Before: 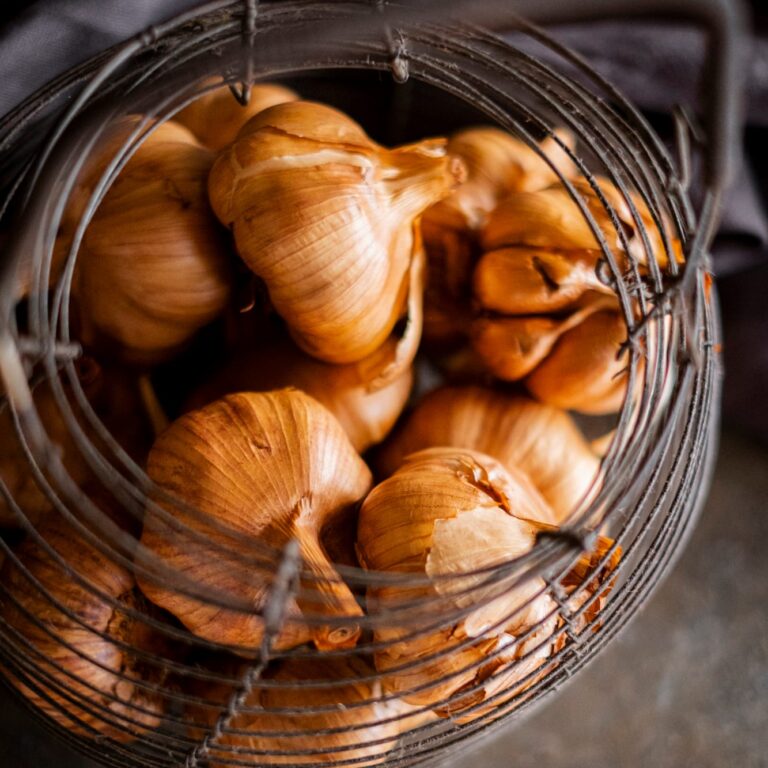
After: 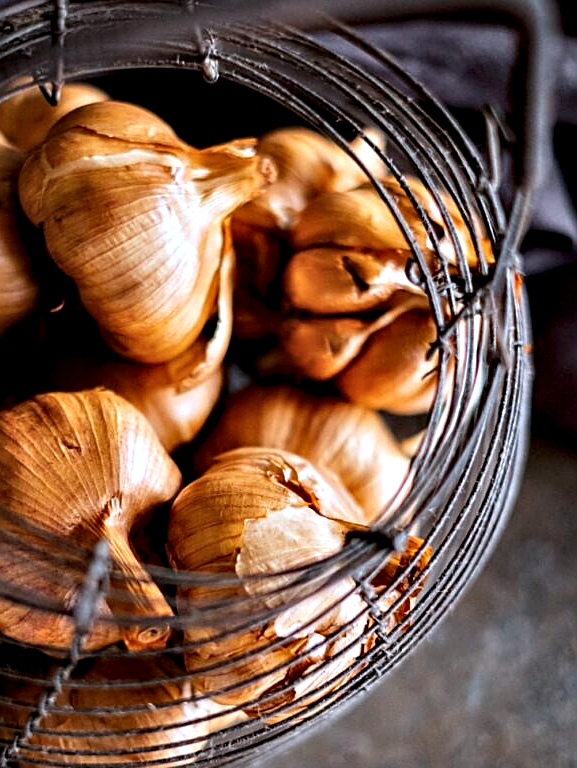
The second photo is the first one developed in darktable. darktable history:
crop and rotate: left 24.863%
contrast equalizer: y [[0.6 ×6], [0.55 ×6], [0 ×6], [0 ×6], [0 ×6]]
sharpen: on, module defaults
color calibration: gray › normalize channels true, x 0.372, y 0.386, temperature 4285.69 K, gamut compression 0.029
